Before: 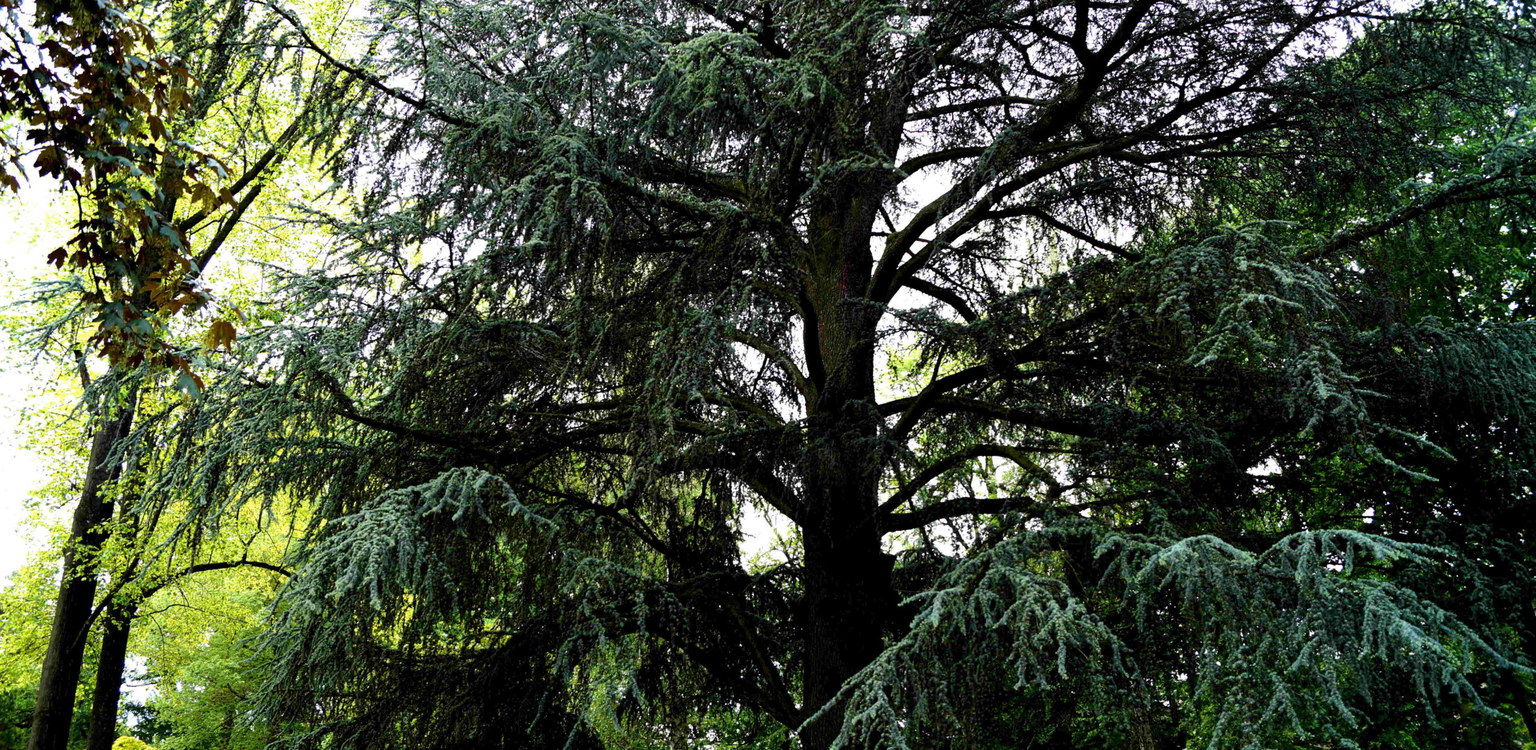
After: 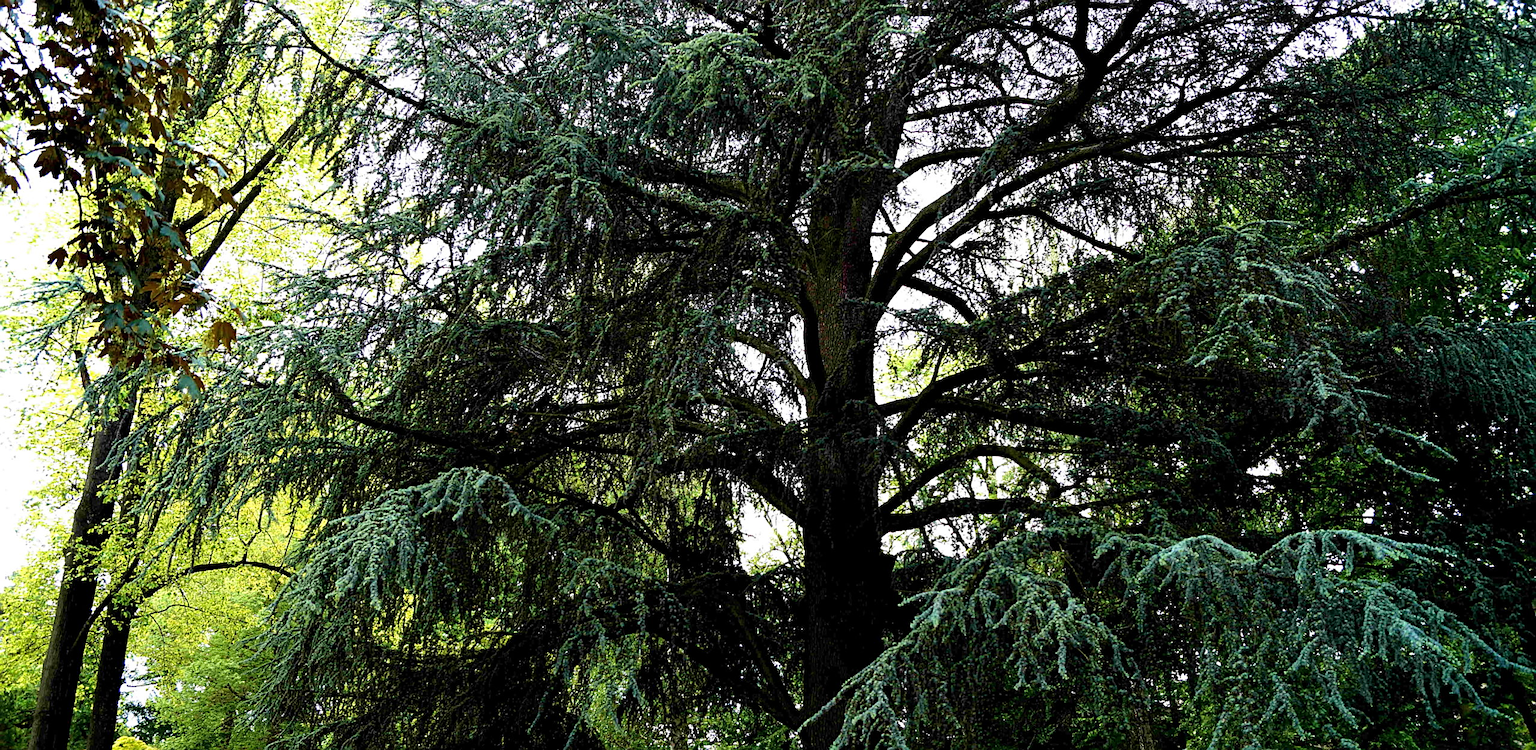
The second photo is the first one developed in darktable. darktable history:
velvia: on, module defaults
sharpen: amount 0.569
